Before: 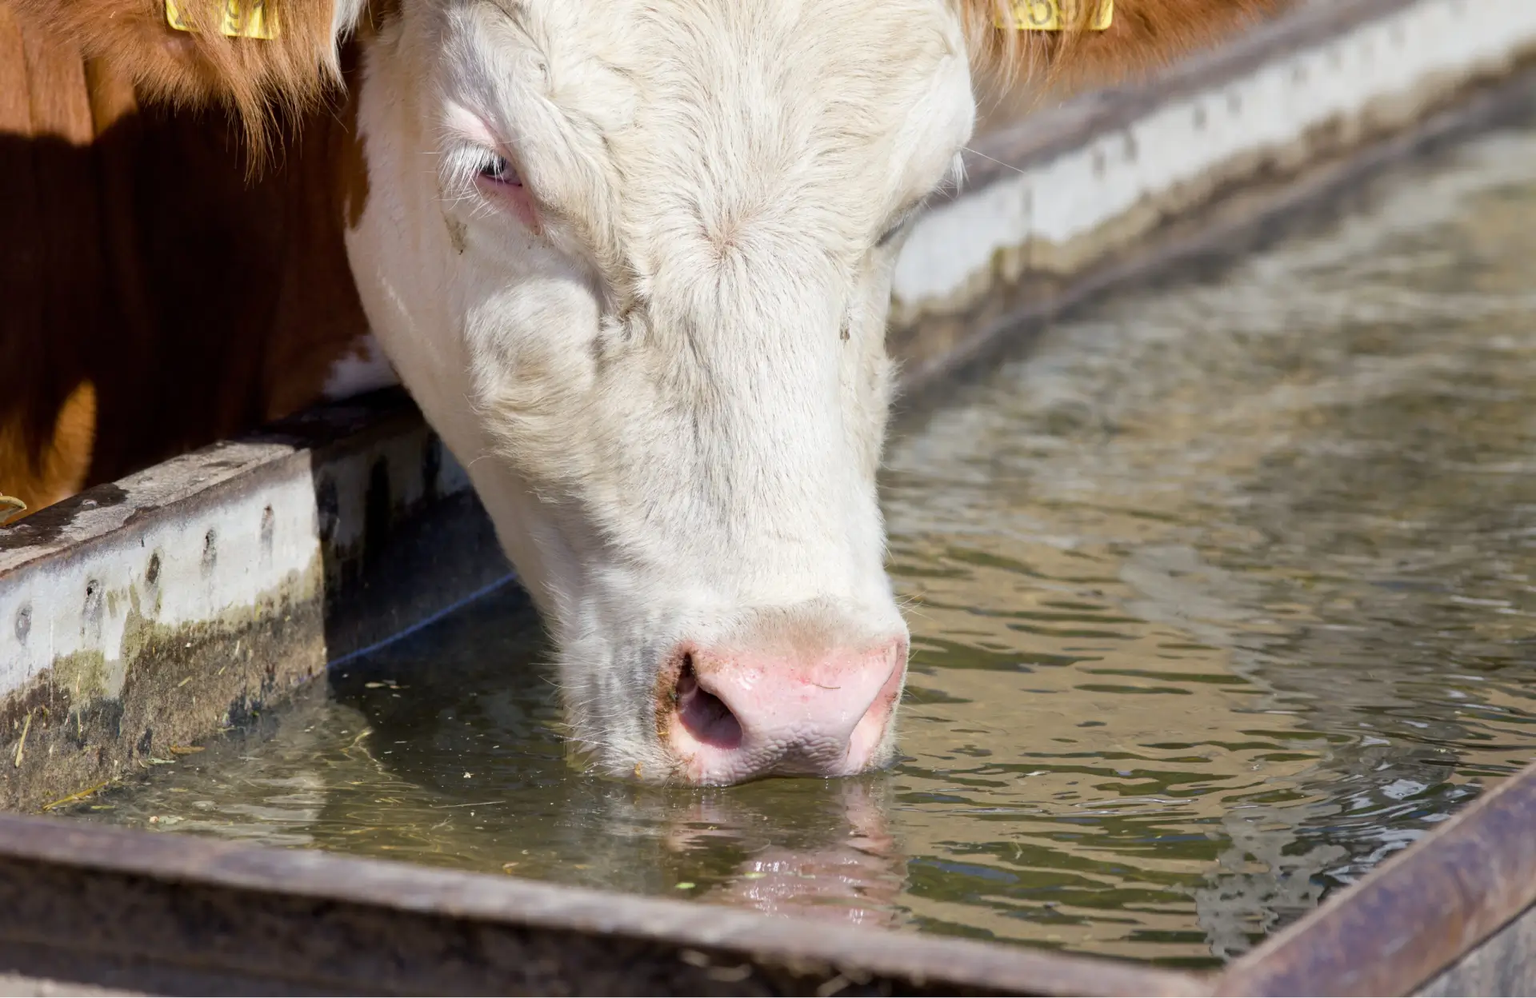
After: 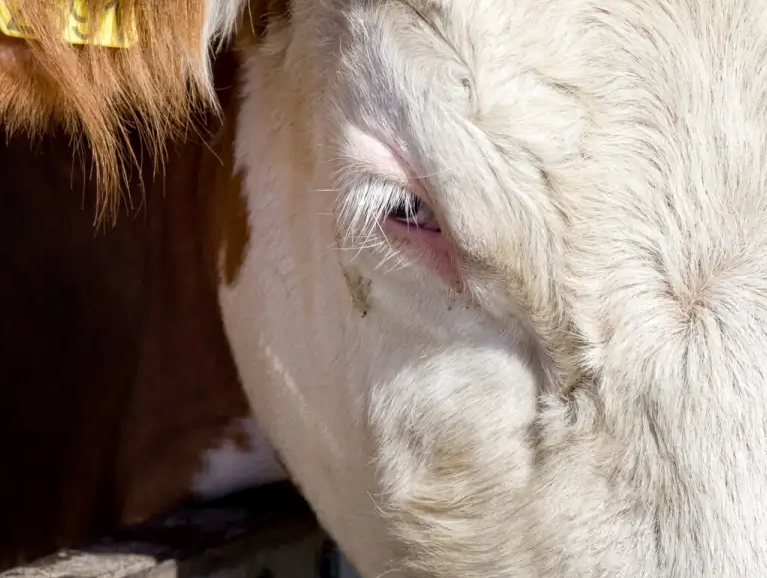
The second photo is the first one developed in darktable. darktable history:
color balance rgb: perceptual saturation grading › global saturation 0.801%
crop and rotate: left 11.072%, top 0.095%, right 48.945%, bottom 53.588%
local contrast: on, module defaults
